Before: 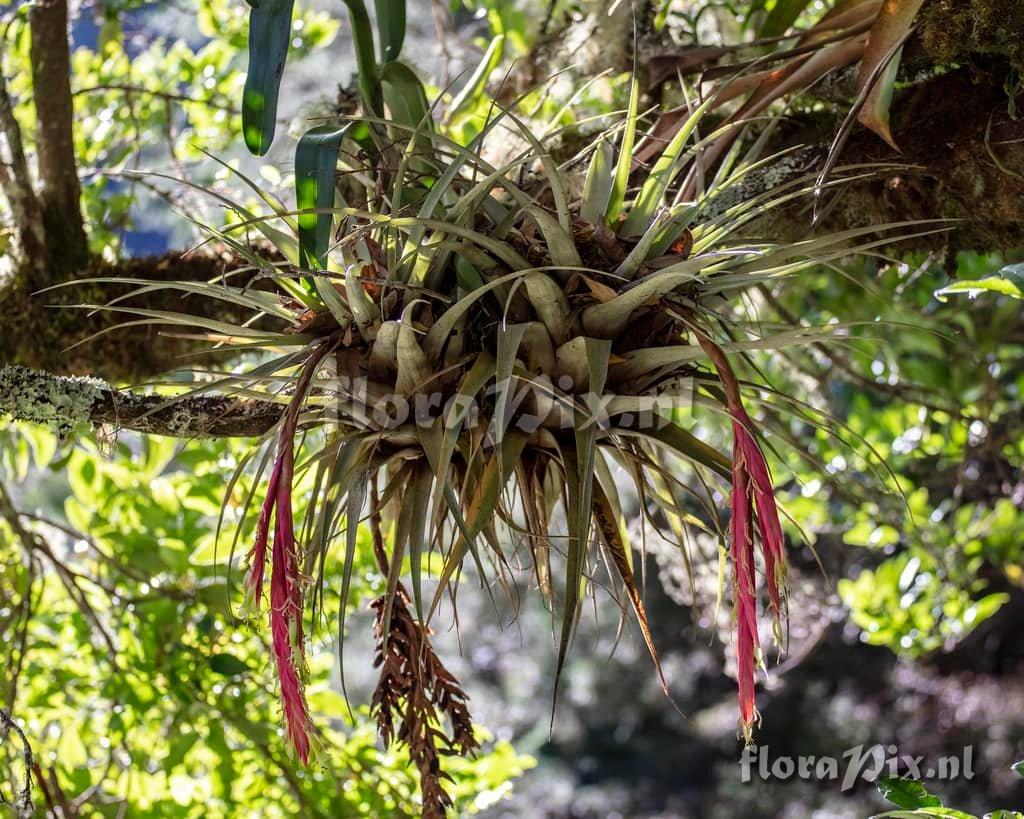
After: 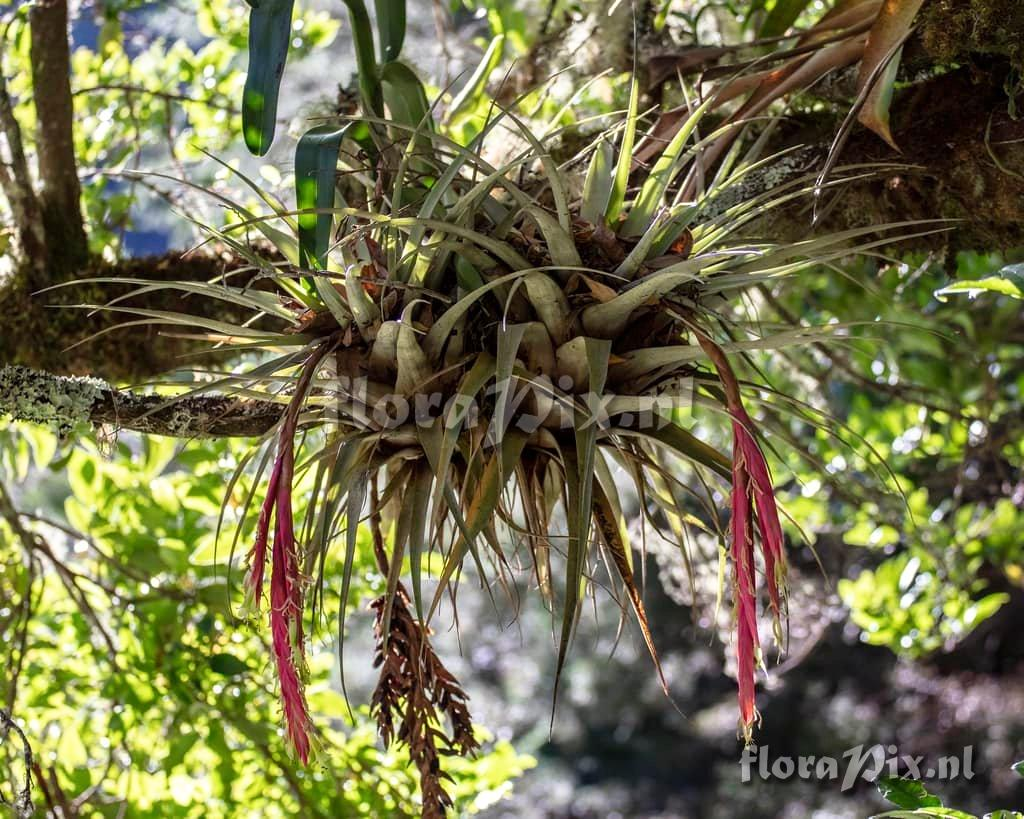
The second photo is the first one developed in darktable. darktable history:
shadows and highlights: shadows -0.086, highlights 40.64
